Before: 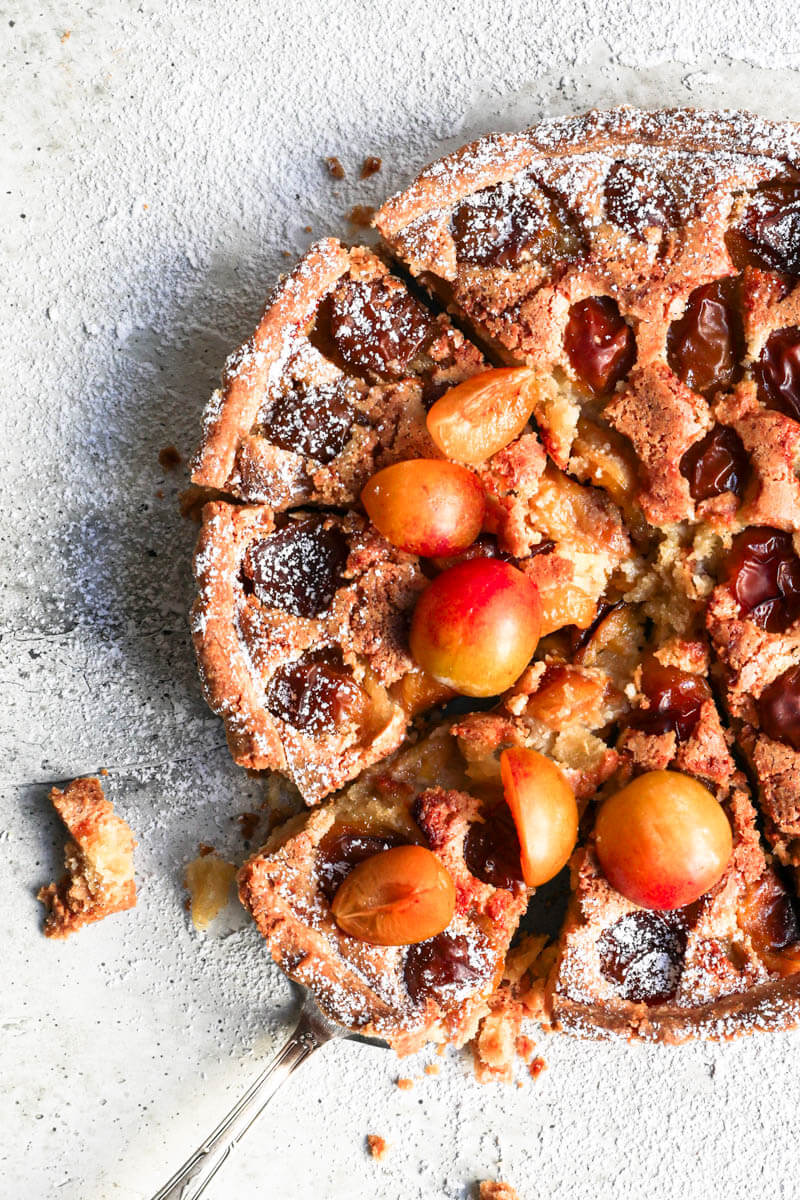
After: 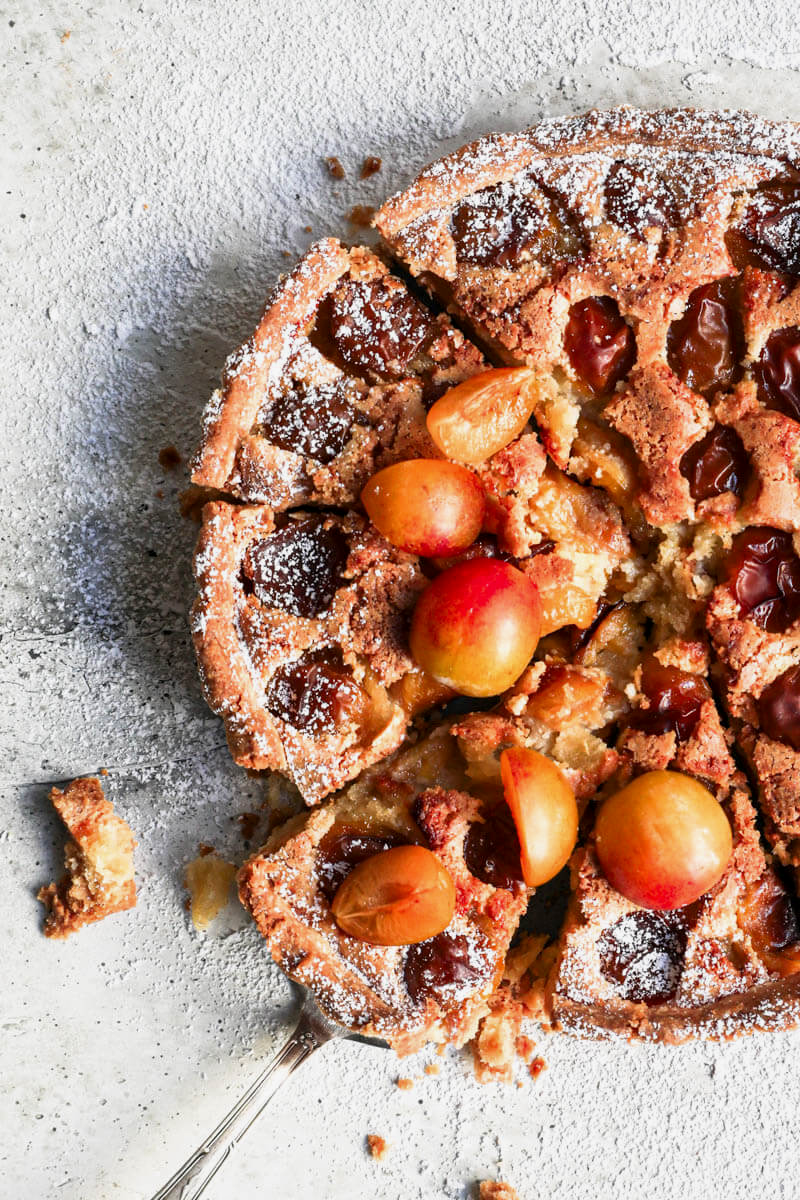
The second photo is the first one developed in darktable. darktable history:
local contrast: mode bilateral grid, contrast 19, coarseness 50, detail 120%, midtone range 0.2
exposure: exposure -0.152 EV, compensate exposure bias true, compensate highlight preservation false
